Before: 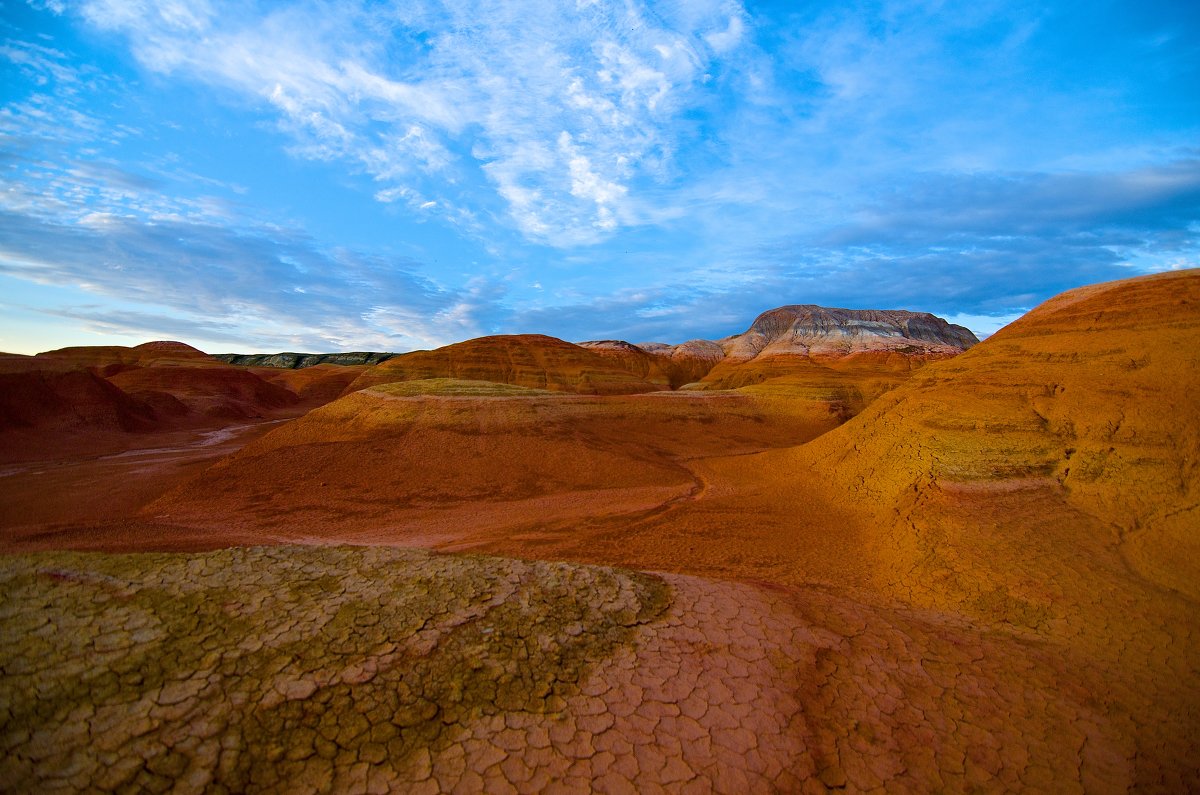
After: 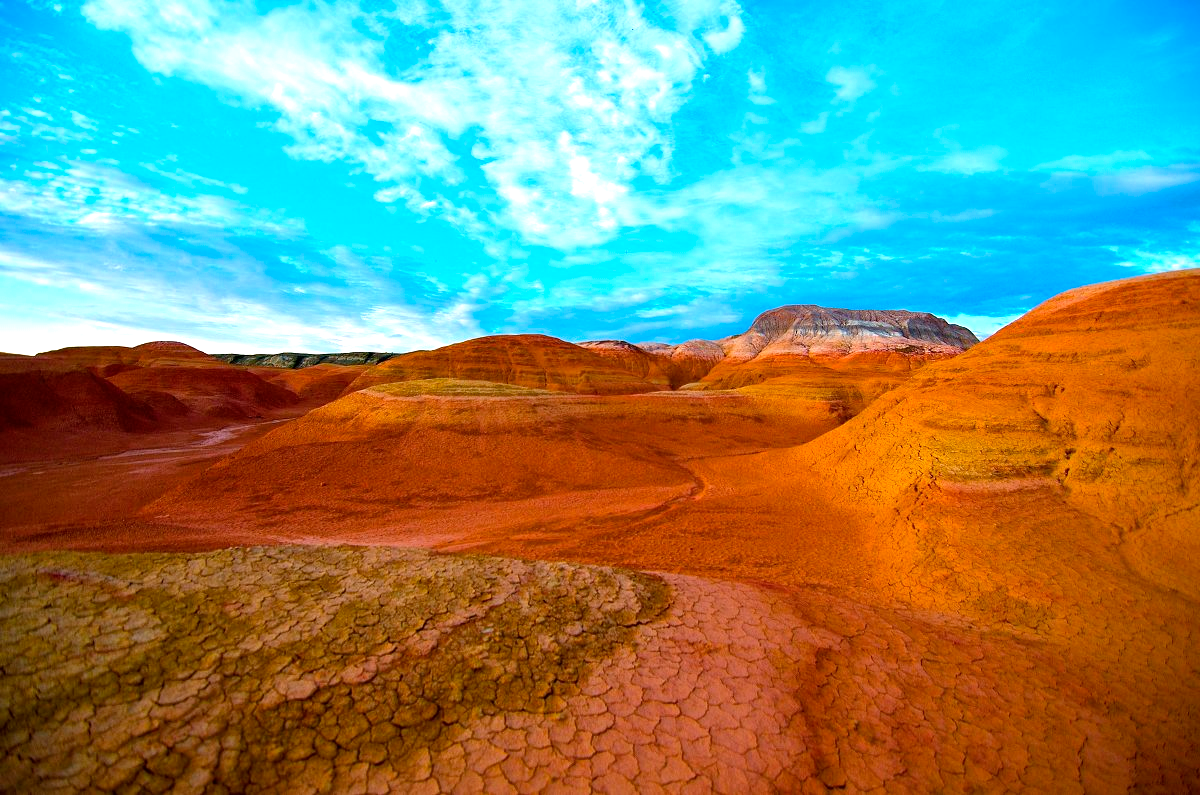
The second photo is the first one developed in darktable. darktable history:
exposure: exposure 0.764 EV, compensate highlight preservation false
